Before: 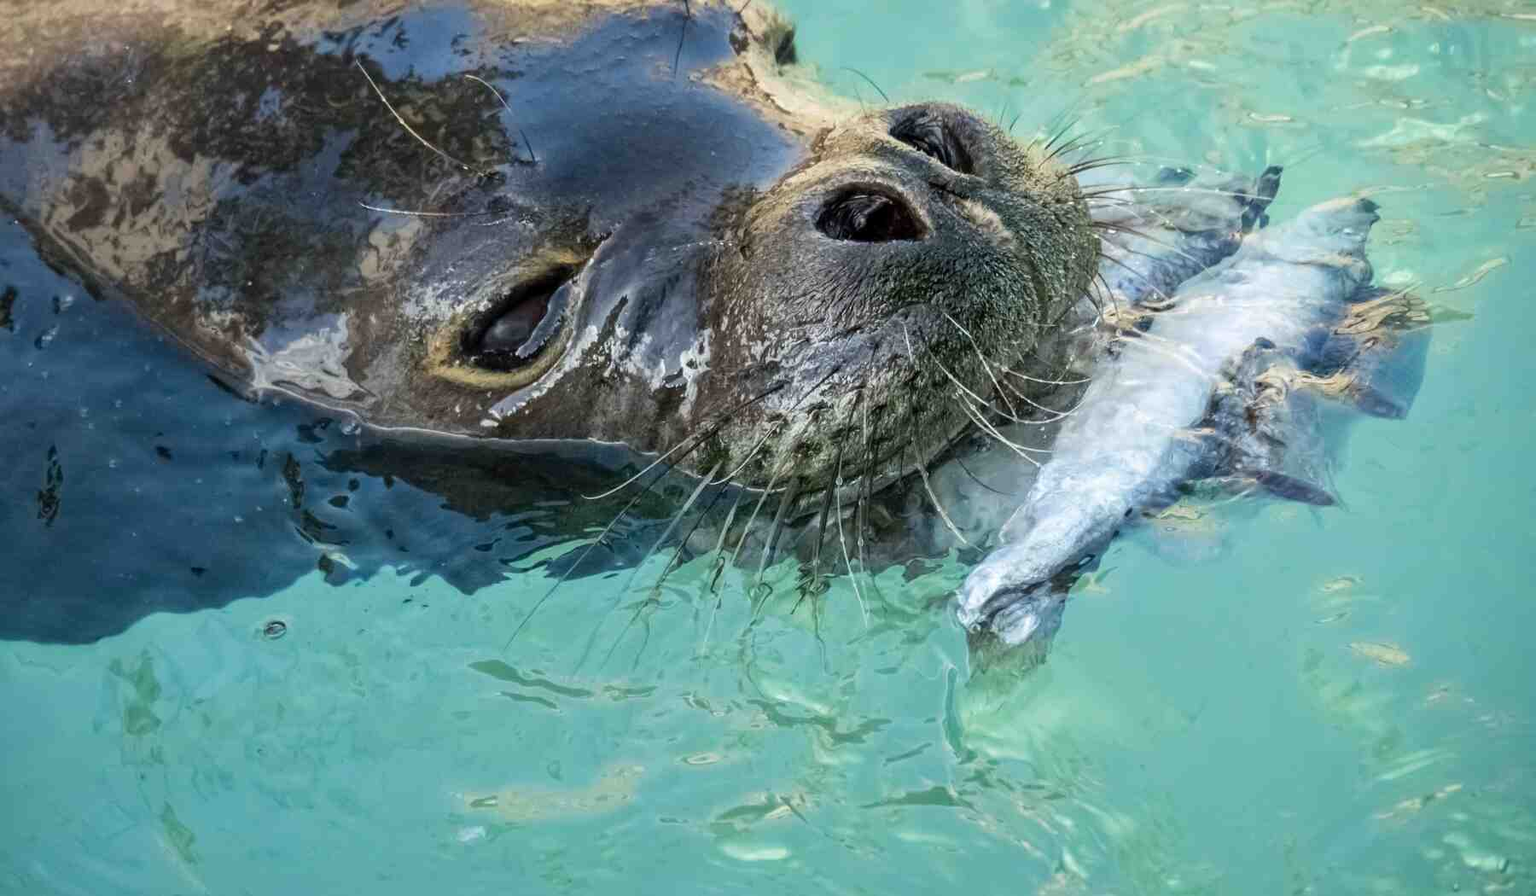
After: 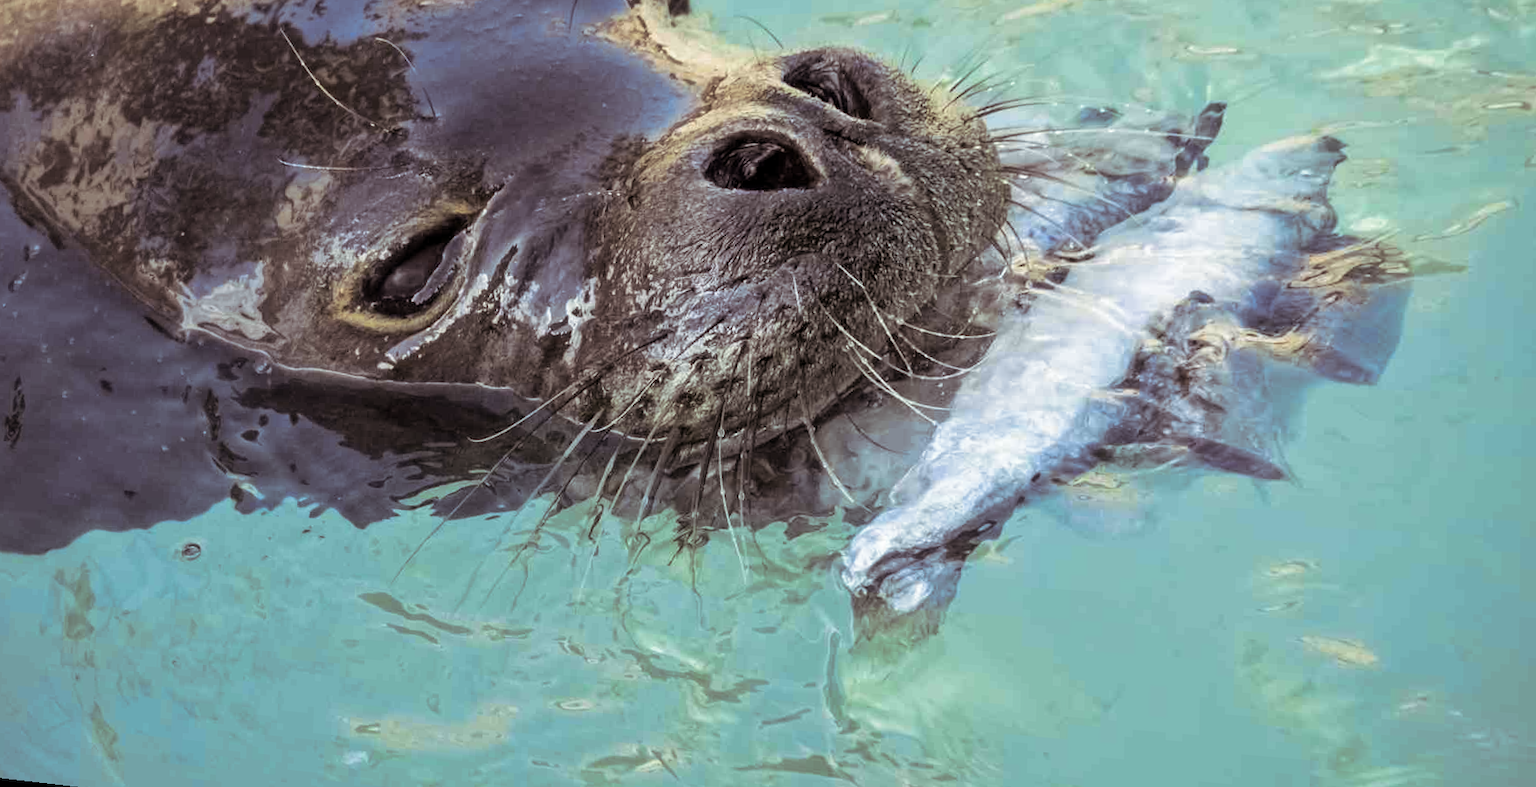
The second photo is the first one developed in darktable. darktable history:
rotate and perspective: rotation 1.69°, lens shift (vertical) -0.023, lens shift (horizontal) -0.291, crop left 0.025, crop right 0.988, crop top 0.092, crop bottom 0.842
split-toning: shadows › saturation 0.24, highlights › hue 54°, highlights › saturation 0.24
color contrast: green-magenta contrast 0.8, blue-yellow contrast 1.1, unbound 0
